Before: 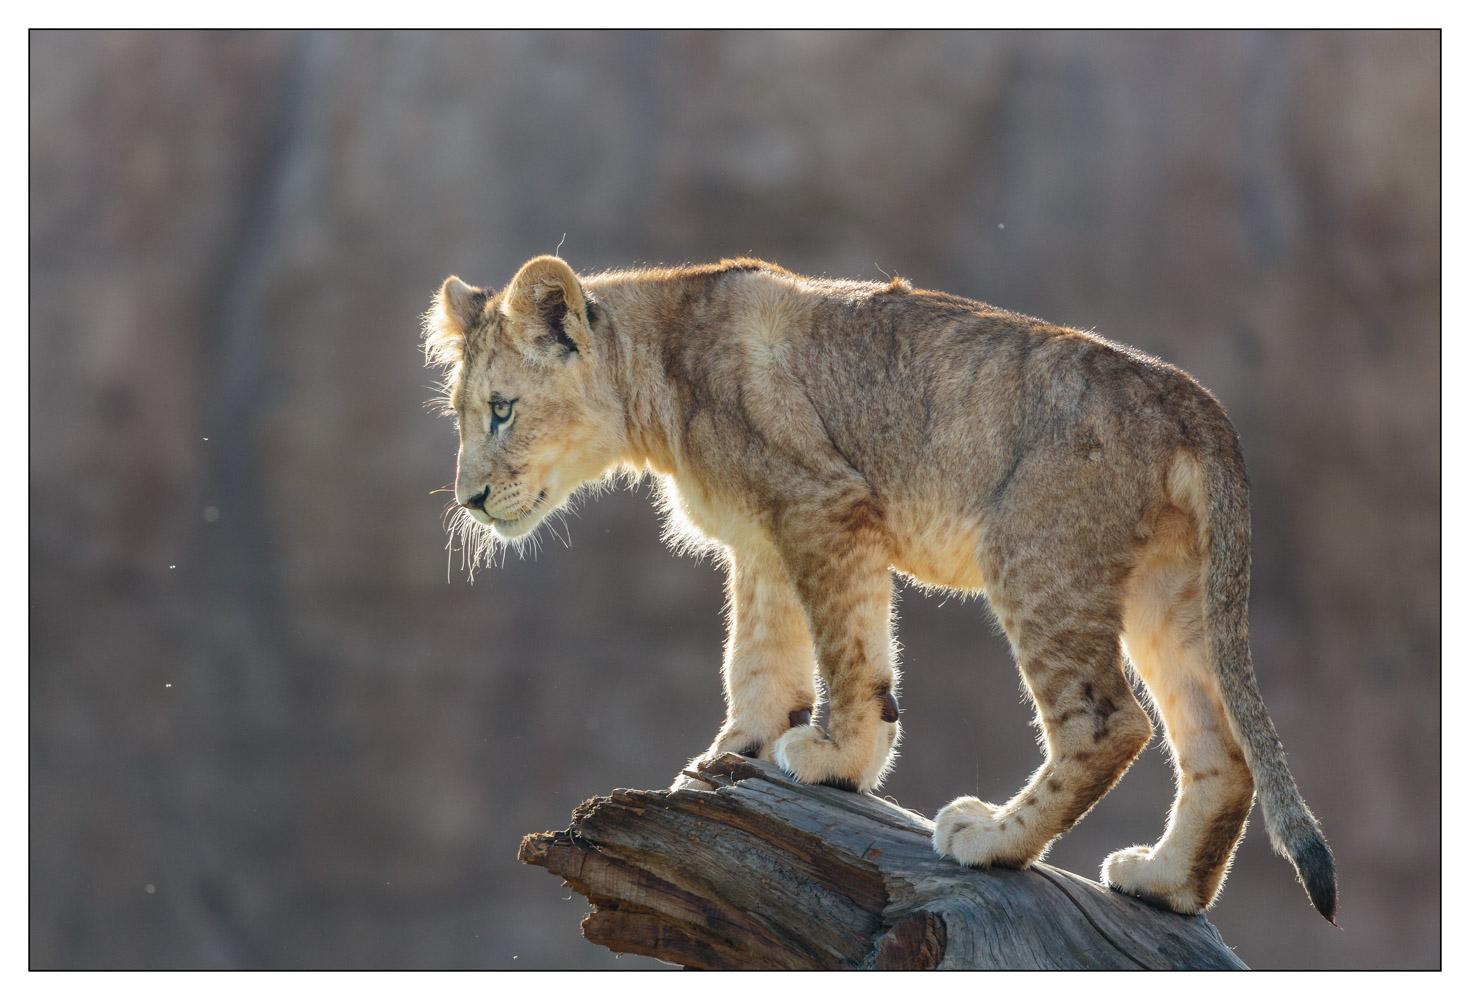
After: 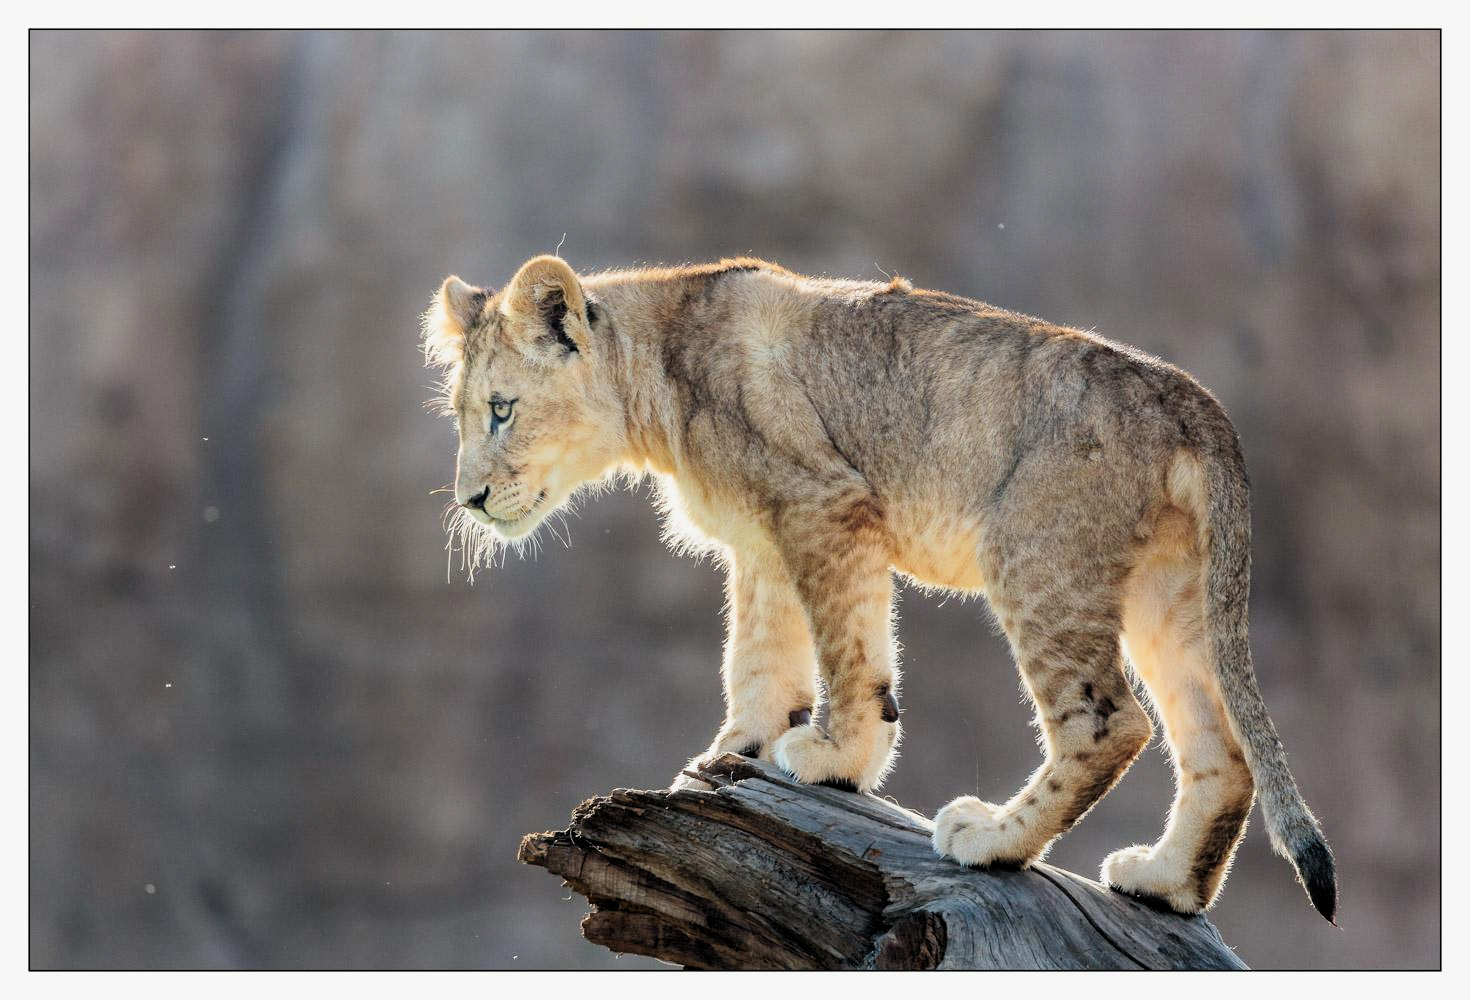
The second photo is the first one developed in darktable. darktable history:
tone equalizer: -8 EV -0.727 EV, -7 EV -0.727 EV, -6 EV -0.587 EV, -5 EV -0.361 EV, -3 EV 0.378 EV, -2 EV 0.6 EV, -1 EV 0.686 EV, +0 EV 0.778 EV, mask exposure compensation -0.496 EV
filmic rgb: black relative exposure -7.71 EV, white relative exposure 4.44 EV, target black luminance 0%, hardness 3.75, latitude 50.57%, contrast 1.076, highlights saturation mix 8.51%, shadows ↔ highlights balance -0.213%
